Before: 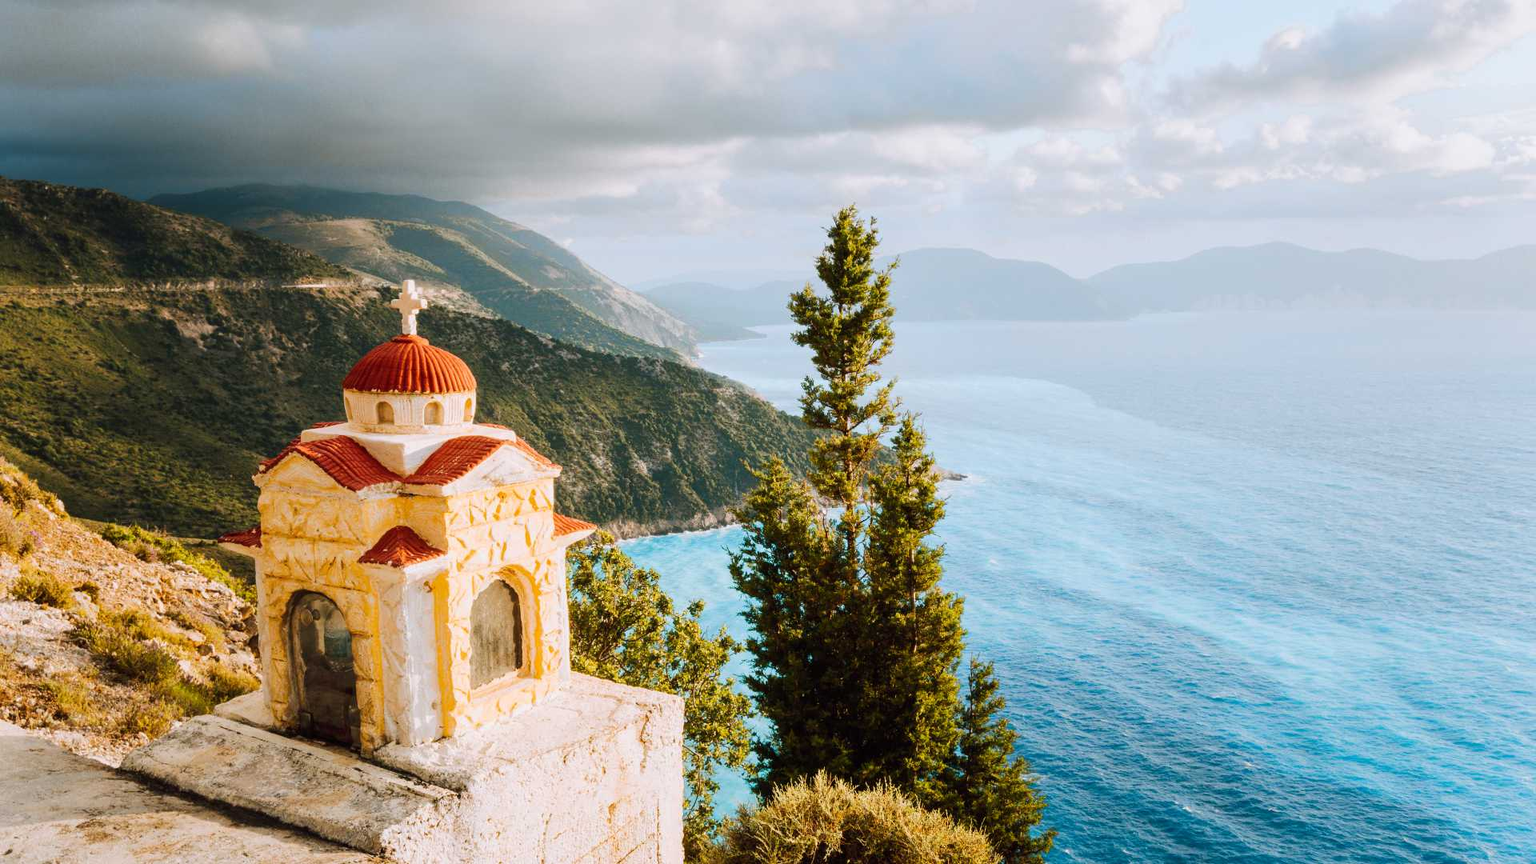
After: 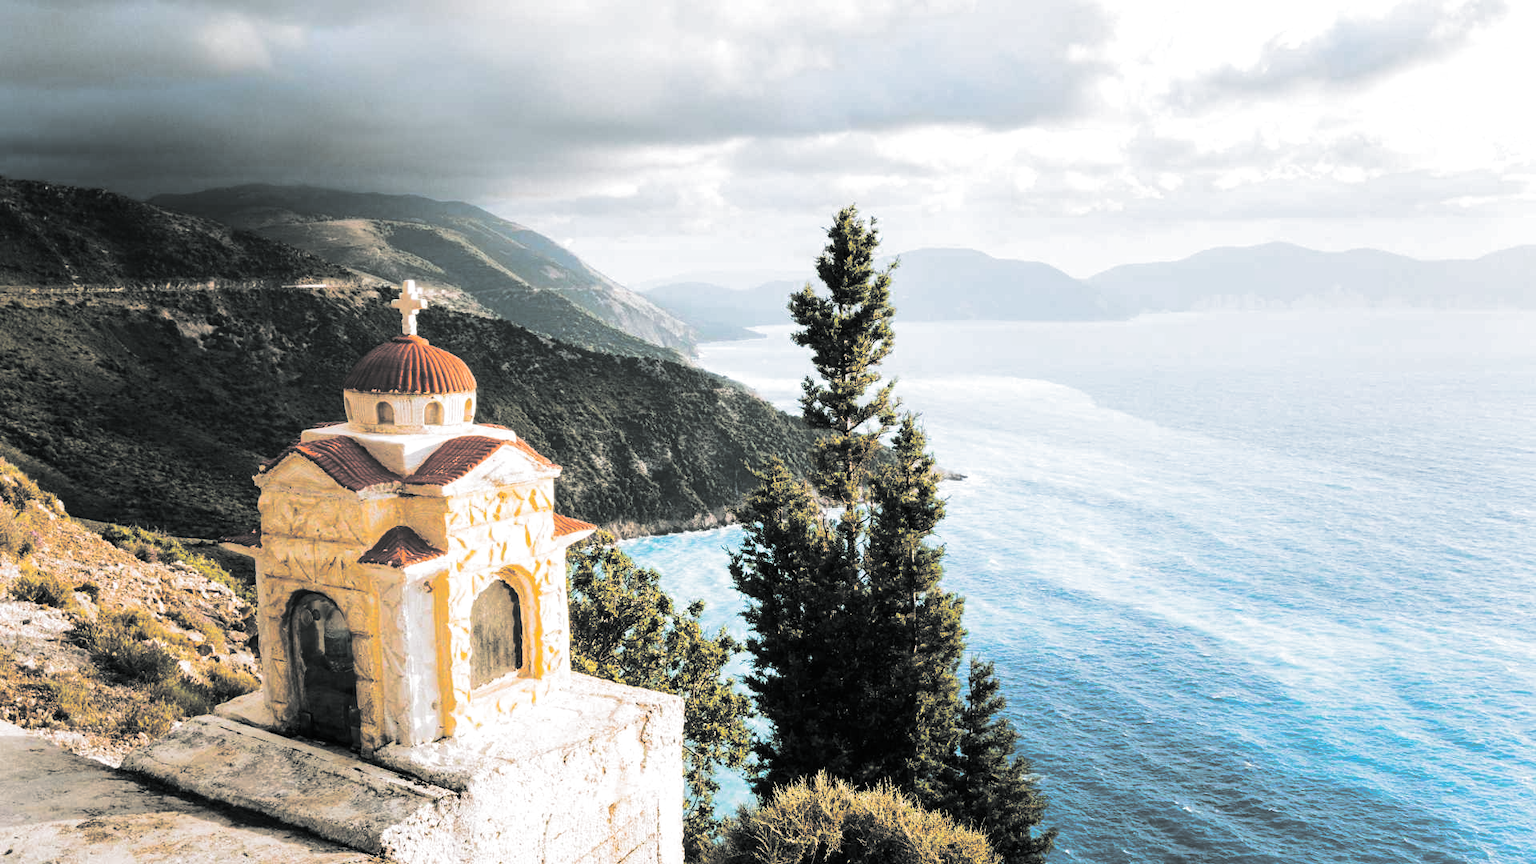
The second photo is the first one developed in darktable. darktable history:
tone equalizer: -8 EV -0.417 EV, -7 EV -0.389 EV, -6 EV -0.333 EV, -5 EV -0.222 EV, -3 EV 0.222 EV, -2 EV 0.333 EV, -1 EV 0.389 EV, +0 EV 0.417 EV, edges refinement/feathering 500, mask exposure compensation -1.57 EV, preserve details no
white balance: red 0.982, blue 1.018
split-toning: shadows › hue 190.8°, shadows › saturation 0.05, highlights › hue 54°, highlights › saturation 0.05, compress 0%
